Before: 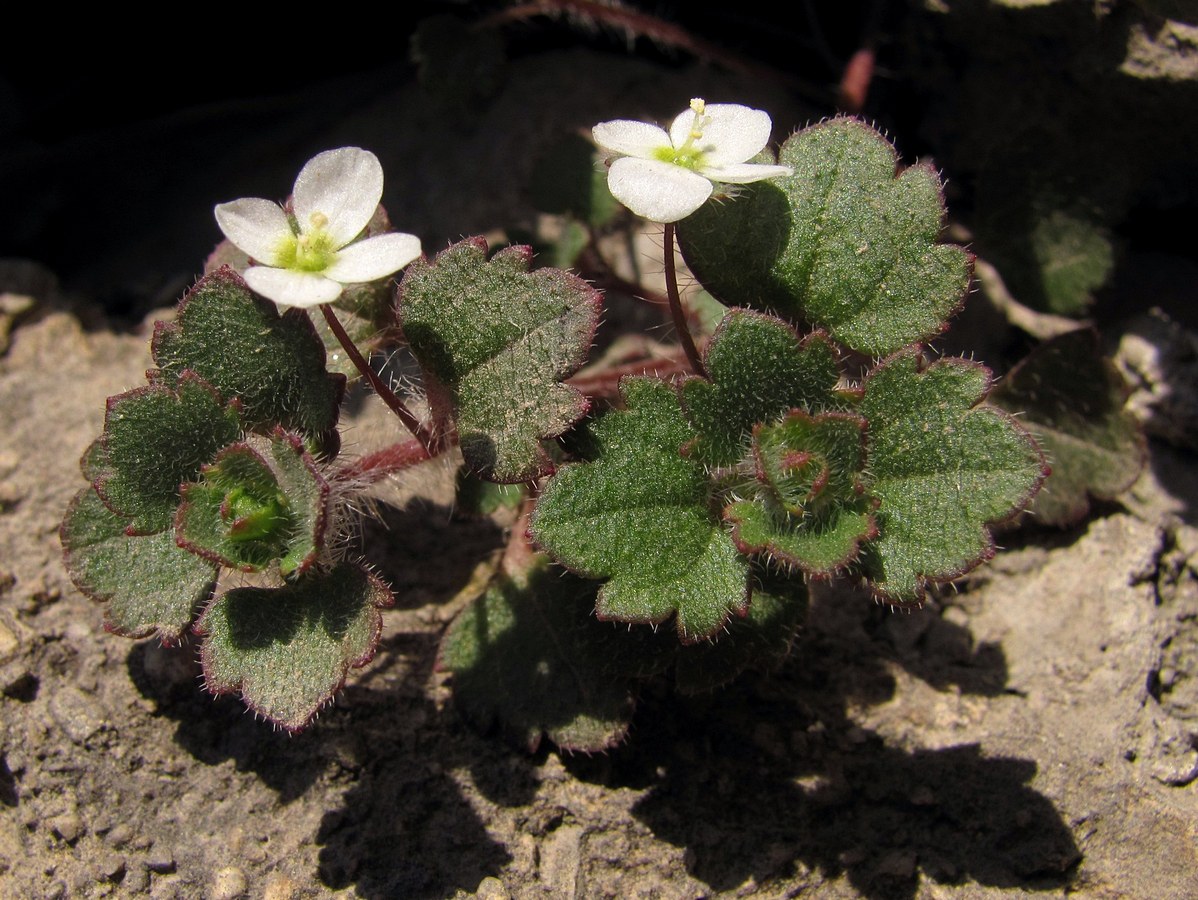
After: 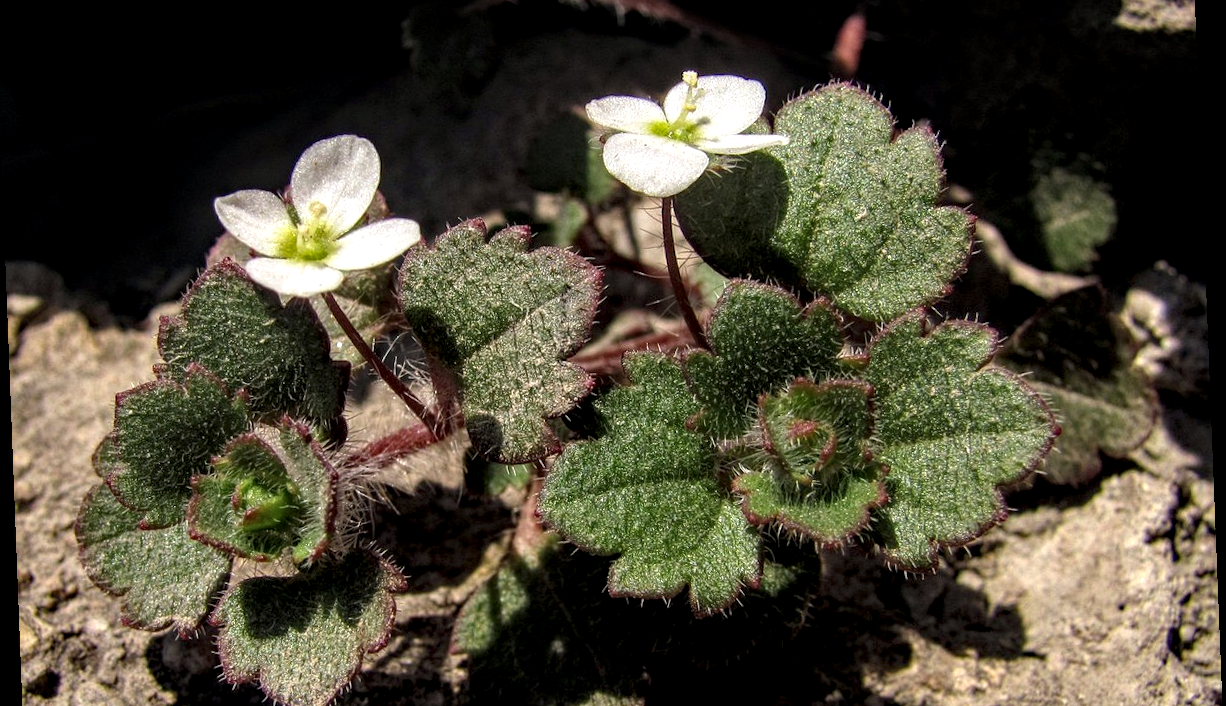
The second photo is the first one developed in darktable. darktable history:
crop: left 0.387%, top 5.469%, bottom 19.809%
local contrast: highlights 79%, shadows 56%, detail 175%, midtone range 0.428
rotate and perspective: rotation -2.22°, lens shift (horizontal) -0.022, automatic cropping off
haze removal: compatibility mode true, adaptive false
